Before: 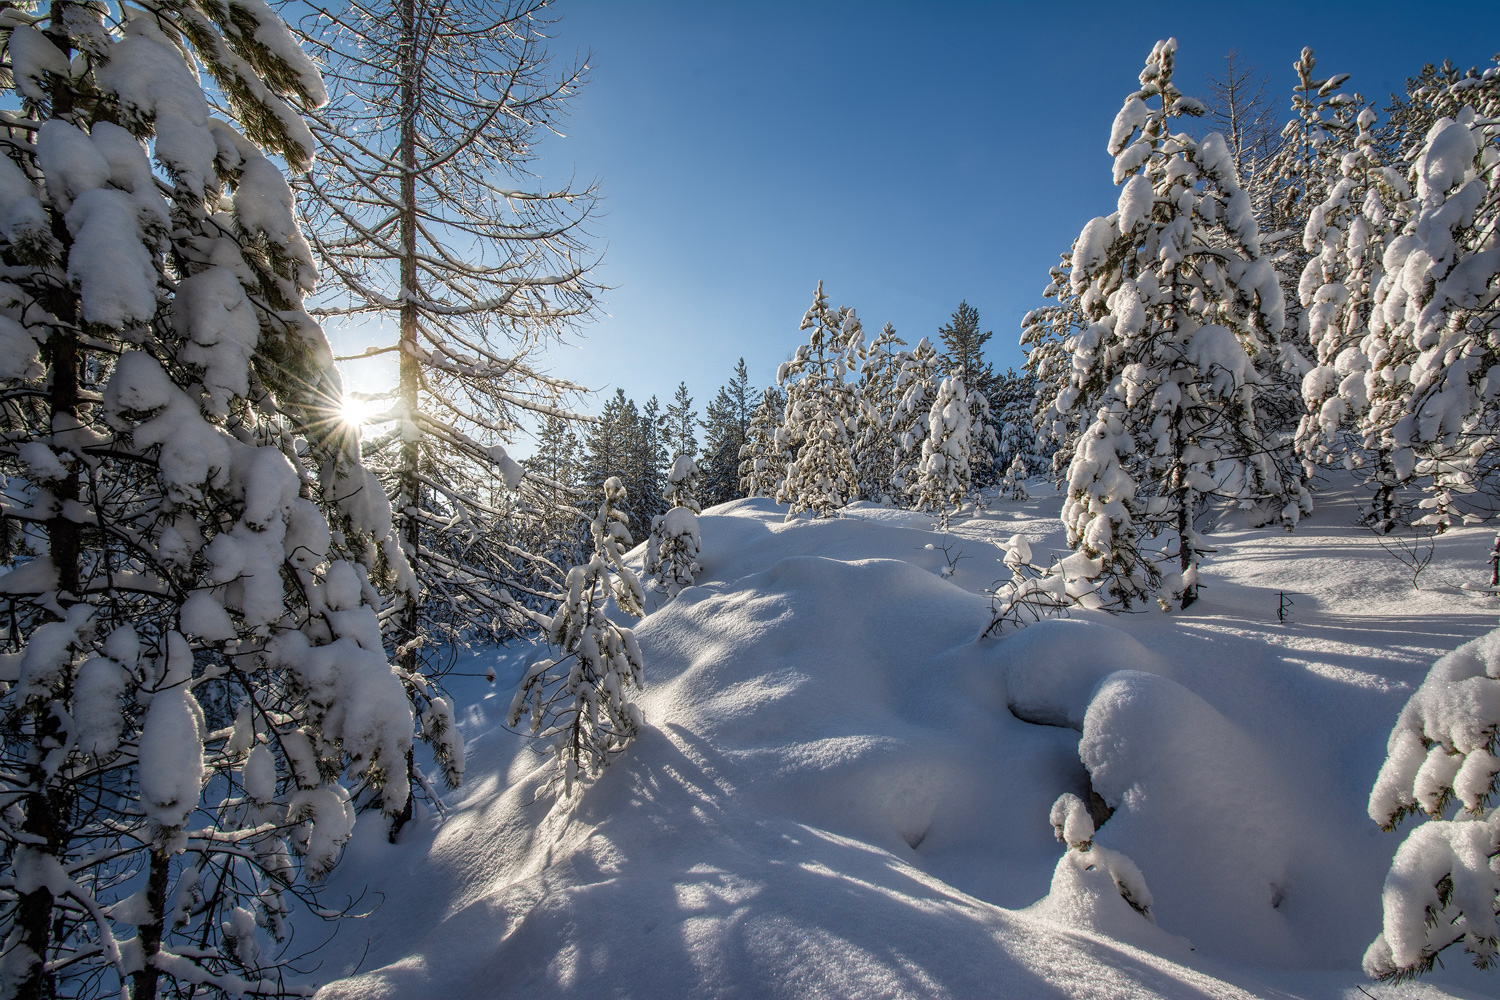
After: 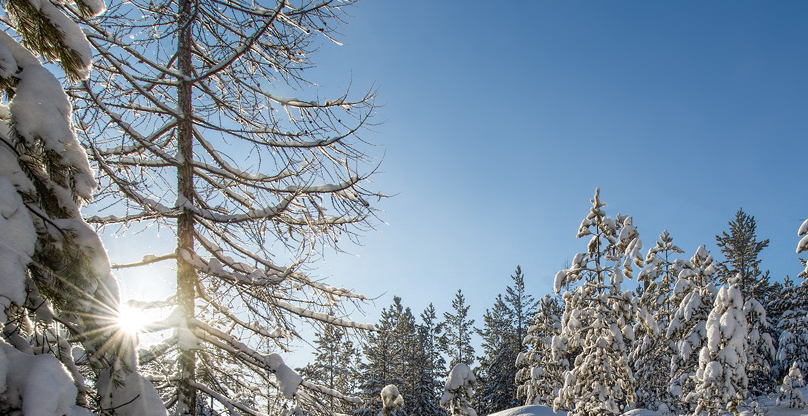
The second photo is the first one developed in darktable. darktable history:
crop: left 14.88%, top 9.231%, right 31.221%, bottom 49.125%
exposure: black level correction 0, exposure 0 EV, compensate highlight preservation false
